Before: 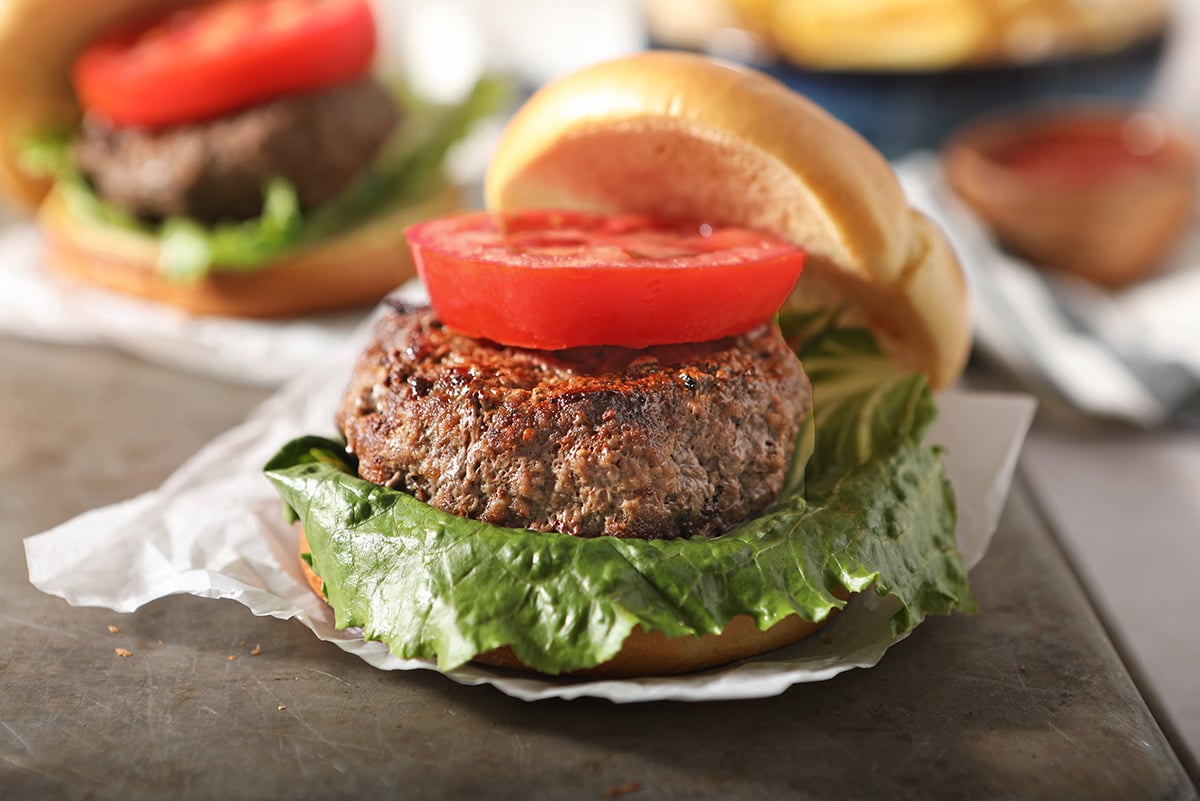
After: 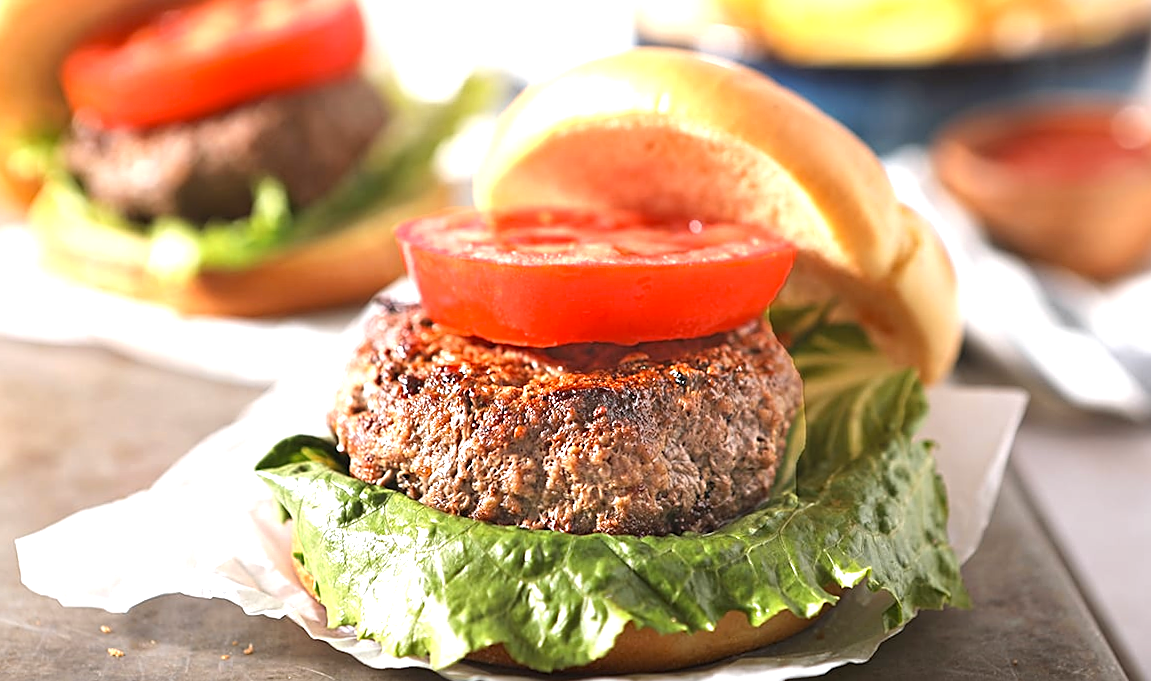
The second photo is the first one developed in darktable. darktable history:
sharpen: on, module defaults
exposure: black level correction 0, exposure 0.869 EV, compensate highlight preservation false
crop and rotate: angle 0.375°, left 0.303%, right 2.781%, bottom 14.07%
color calibration: output R [1.063, -0.012, -0.003, 0], output G [0, 1.022, 0.021, 0], output B [-0.079, 0.047, 1, 0], illuminant as shot in camera, x 0.358, y 0.373, temperature 4628.91 K
